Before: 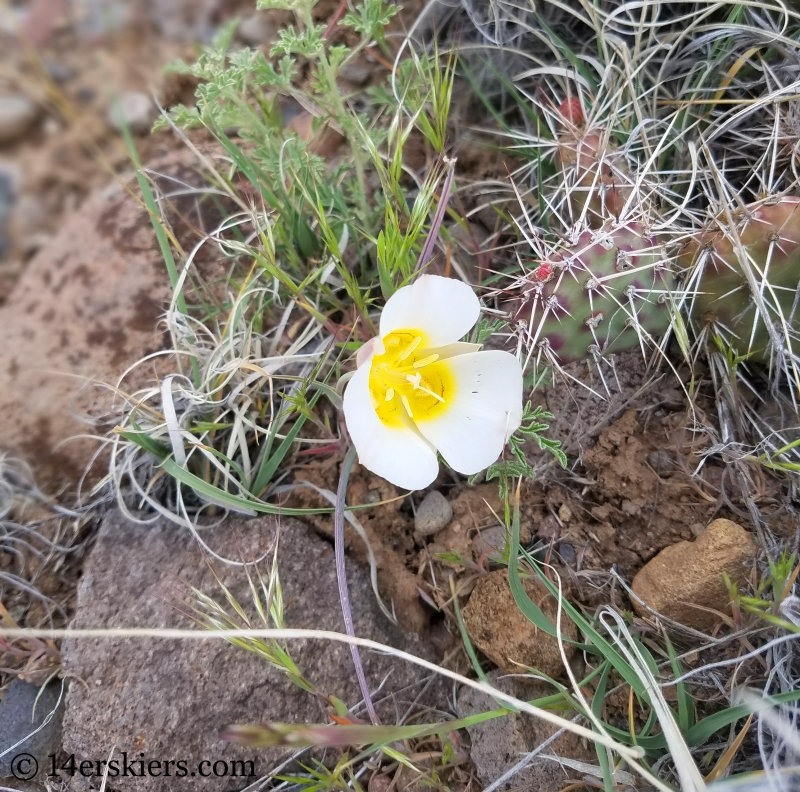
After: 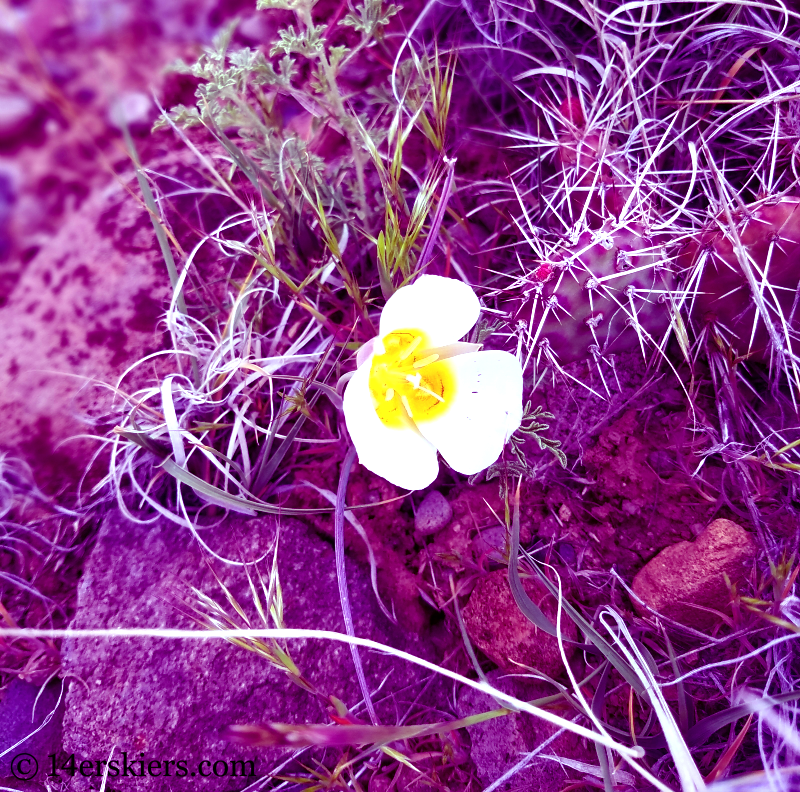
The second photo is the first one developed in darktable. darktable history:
color balance rgb: global vibrance 0.5%
exposure: black level correction 0.001, exposure 0.5 EV, compensate exposure bias true, compensate highlight preservation false
white balance: red 0.967, blue 1.119, emerald 0.756
color balance: mode lift, gamma, gain (sRGB), lift [1, 1, 0.101, 1]
